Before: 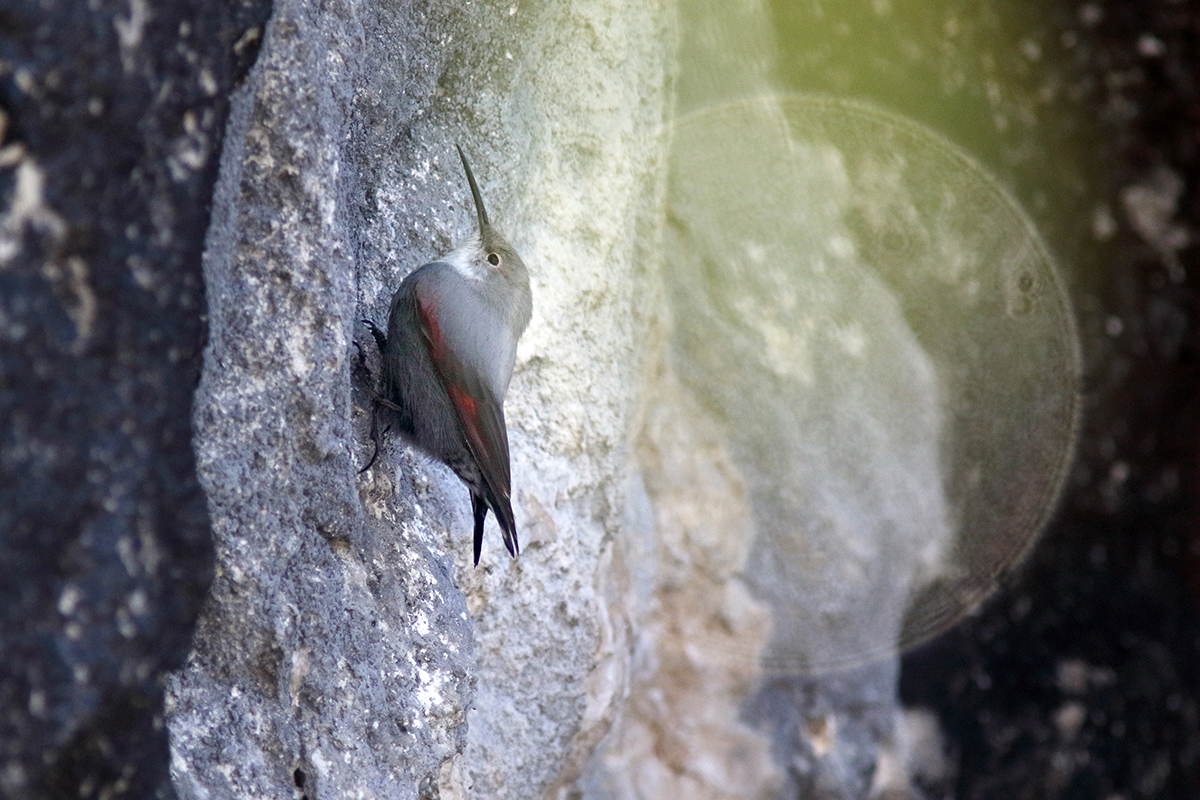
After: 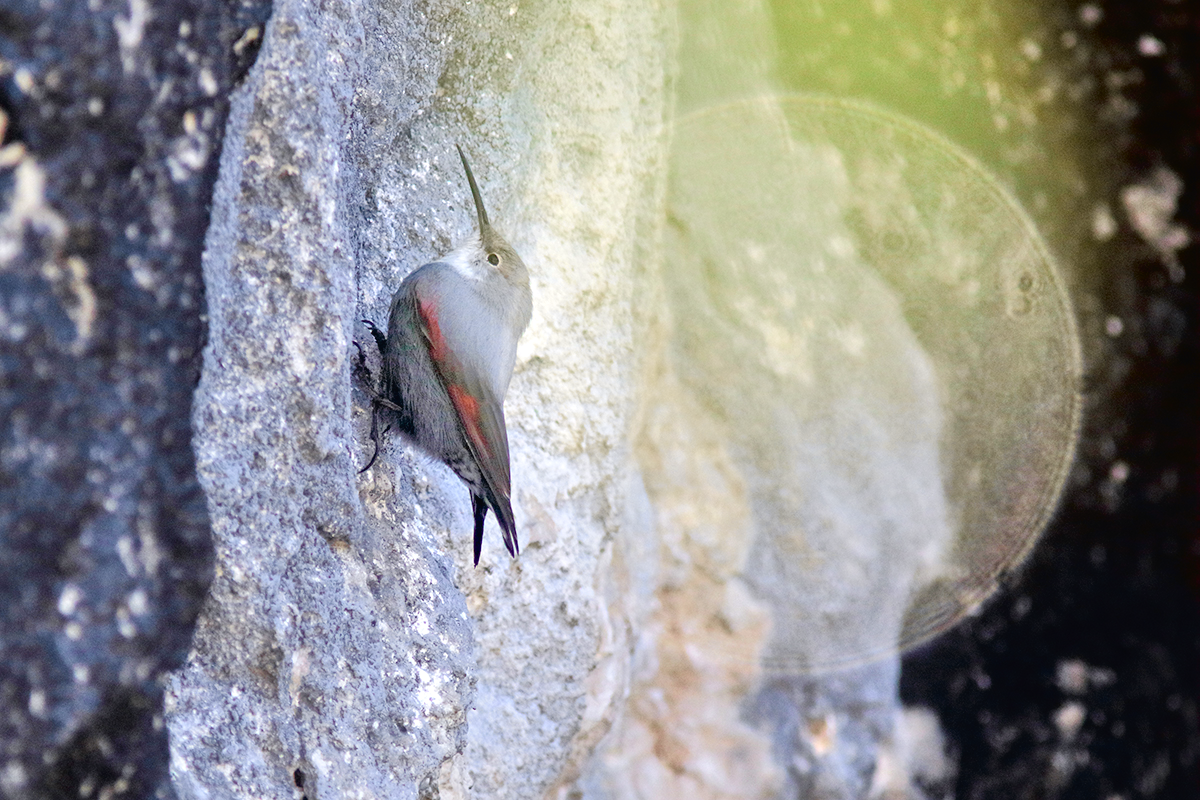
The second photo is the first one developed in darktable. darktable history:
tone equalizer: -7 EV 0.15 EV, -6 EV 0.6 EV, -5 EV 1.15 EV, -4 EV 1.33 EV, -3 EV 1.15 EV, -2 EV 0.6 EV, -1 EV 0.15 EV, mask exposure compensation -0.5 EV
tone curve: curves: ch0 [(0, 0.018) (0.061, 0.041) (0.205, 0.191) (0.289, 0.292) (0.39, 0.424) (0.493, 0.551) (0.666, 0.743) (0.795, 0.841) (1, 0.998)]; ch1 [(0, 0) (0.385, 0.343) (0.439, 0.415) (0.494, 0.498) (0.501, 0.501) (0.51, 0.509) (0.548, 0.563) (0.586, 0.61) (0.684, 0.658) (0.783, 0.804) (1, 1)]; ch2 [(0, 0) (0.304, 0.31) (0.403, 0.399) (0.441, 0.428) (0.47, 0.469) (0.498, 0.496) (0.524, 0.538) (0.566, 0.579) (0.648, 0.665) (0.697, 0.699) (1, 1)], color space Lab, independent channels, preserve colors none
